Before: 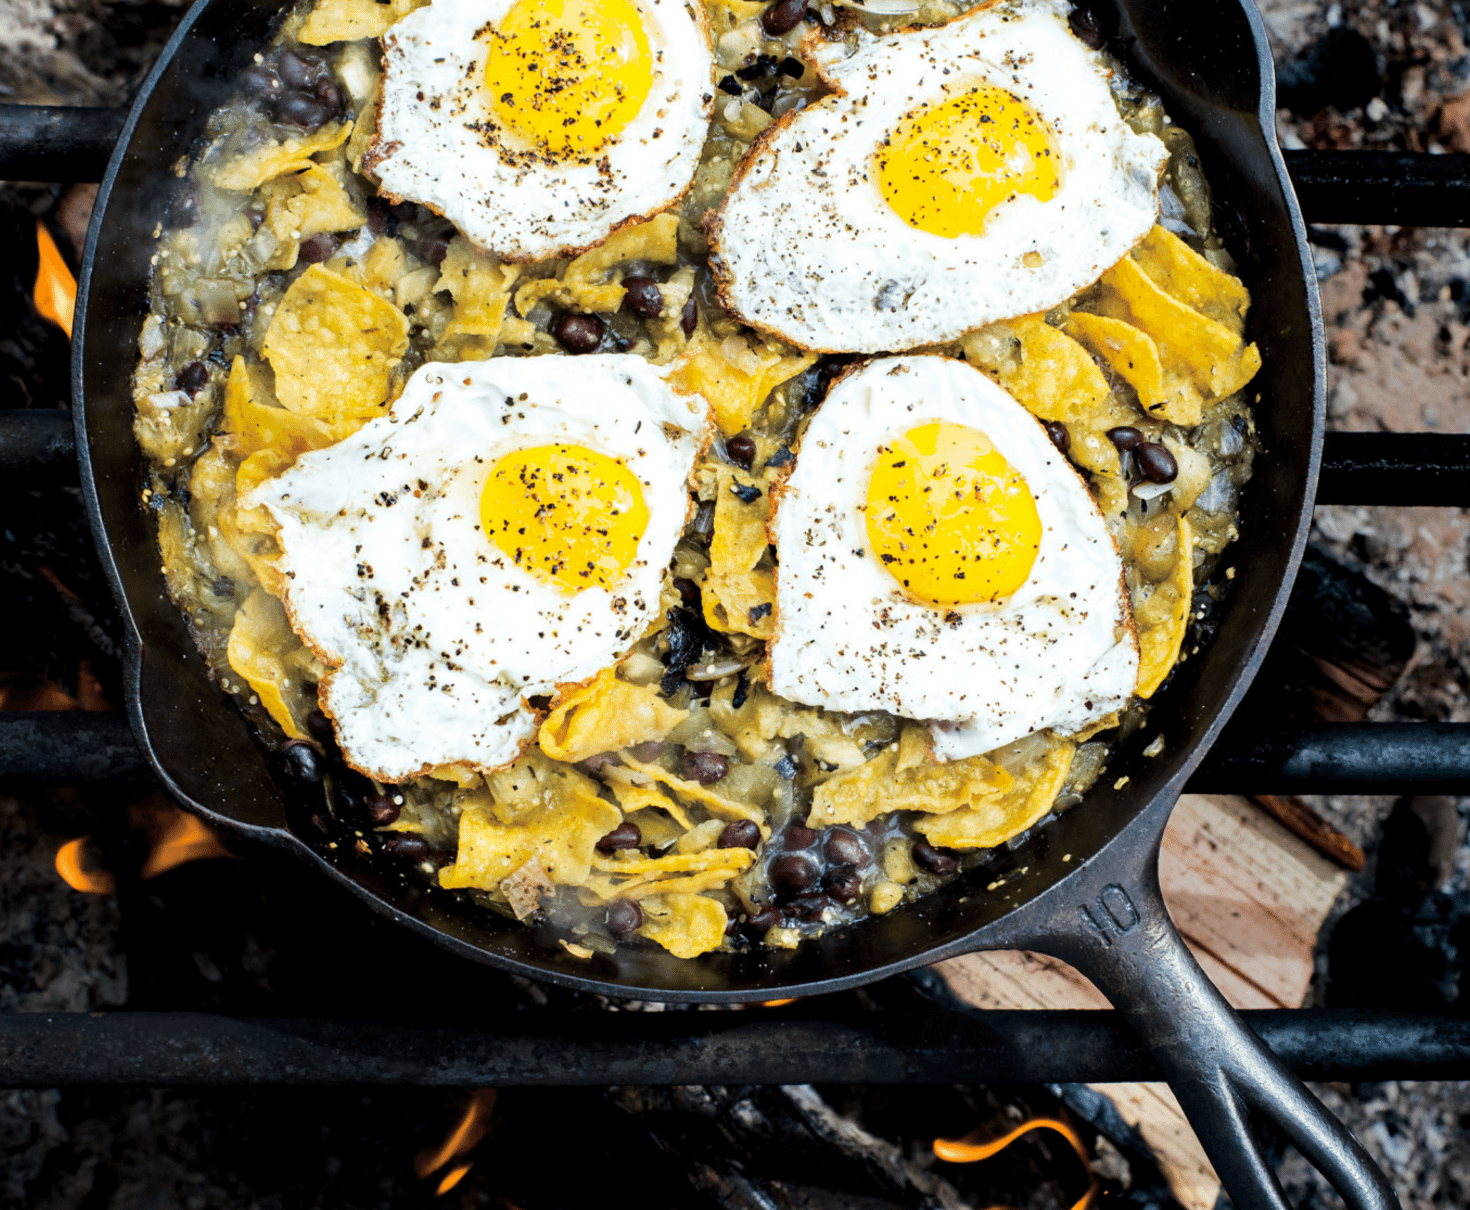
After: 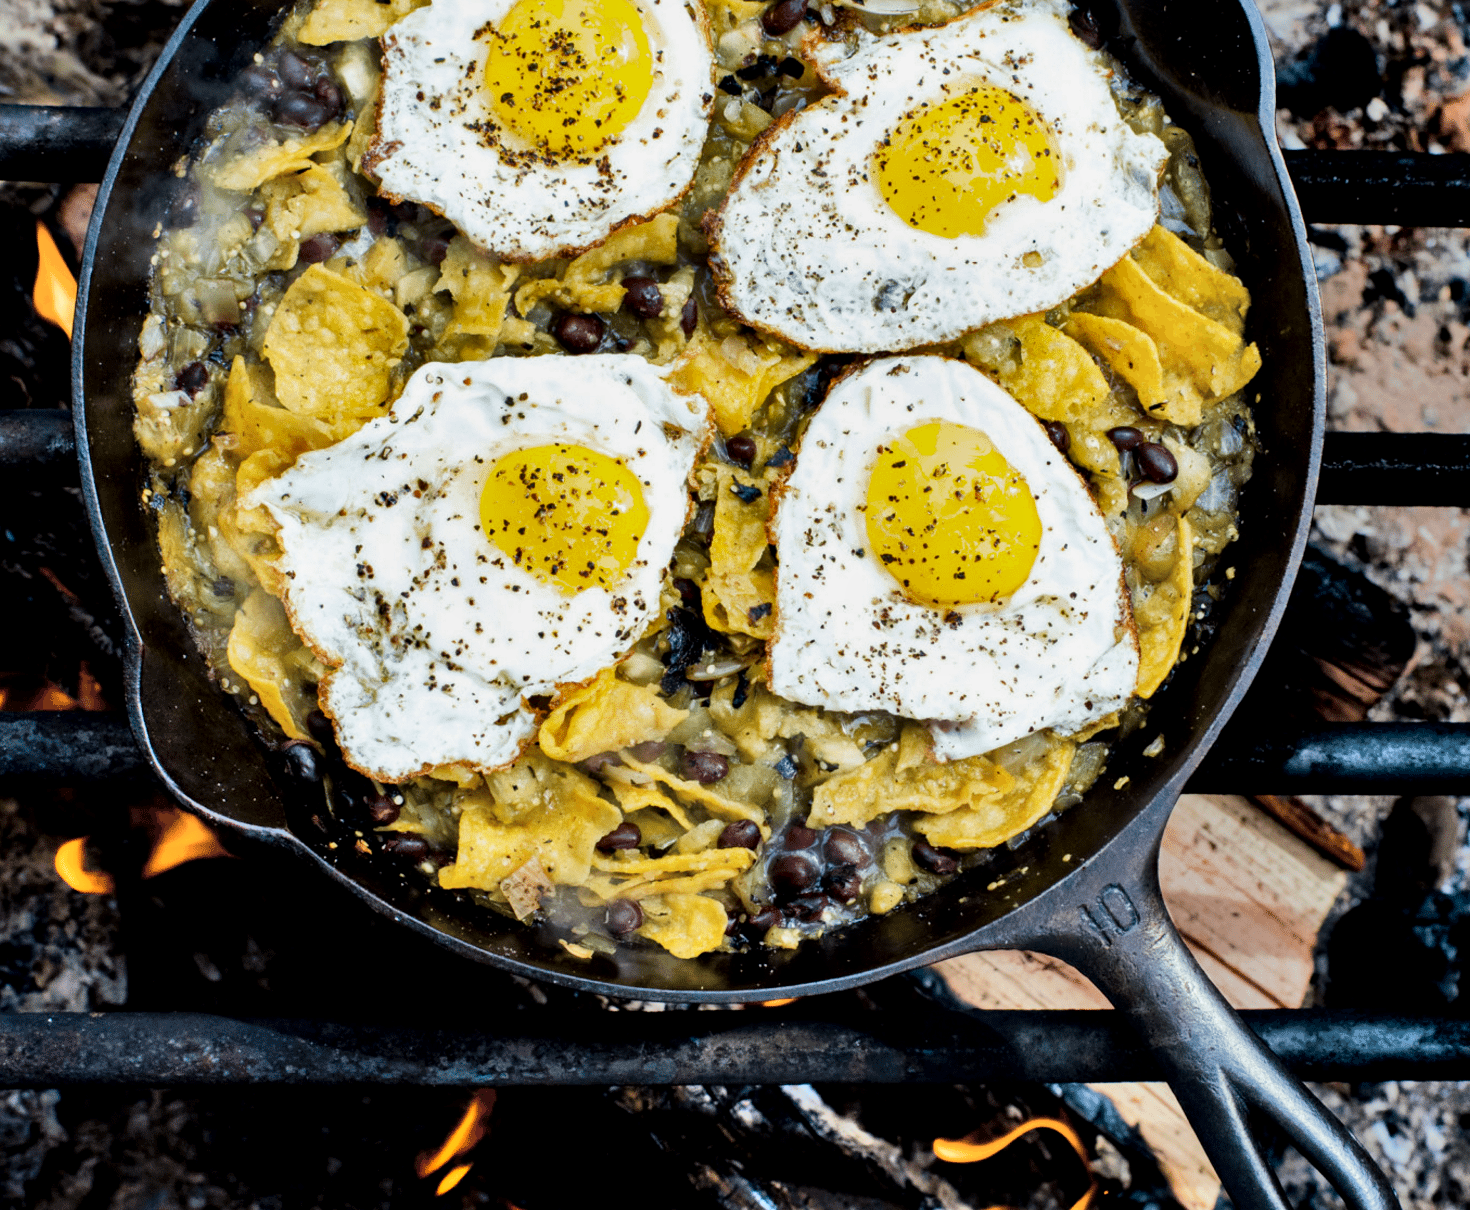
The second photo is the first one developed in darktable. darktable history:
exposure: black level correction 0.002, exposure -0.204 EV, compensate exposure bias true, compensate highlight preservation false
shadows and highlights: shadows 58.47, soften with gaussian
tone equalizer: edges refinement/feathering 500, mask exposure compensation -1.57 EV, preserve details no
local contrast: mode bilateral grid, contrast 19, coarseness 50, detail 132%, midtone range 0.2
color balance rgb: linear chroma grading › shadows -1.523%, linear chroma grading › highlights -14.638%, linear chroma grading › global chroma -9.657%, linear chroma grading › mid-tones -10.289%, perceptual saturation grading › global saturation -2.042%, perceptual saturation grading › highlights -8.217%, perceptual saturation grading › mid-tones 7.341%, perceptual saturation grading › shadows 5.102%, global vibrance 50.529%
